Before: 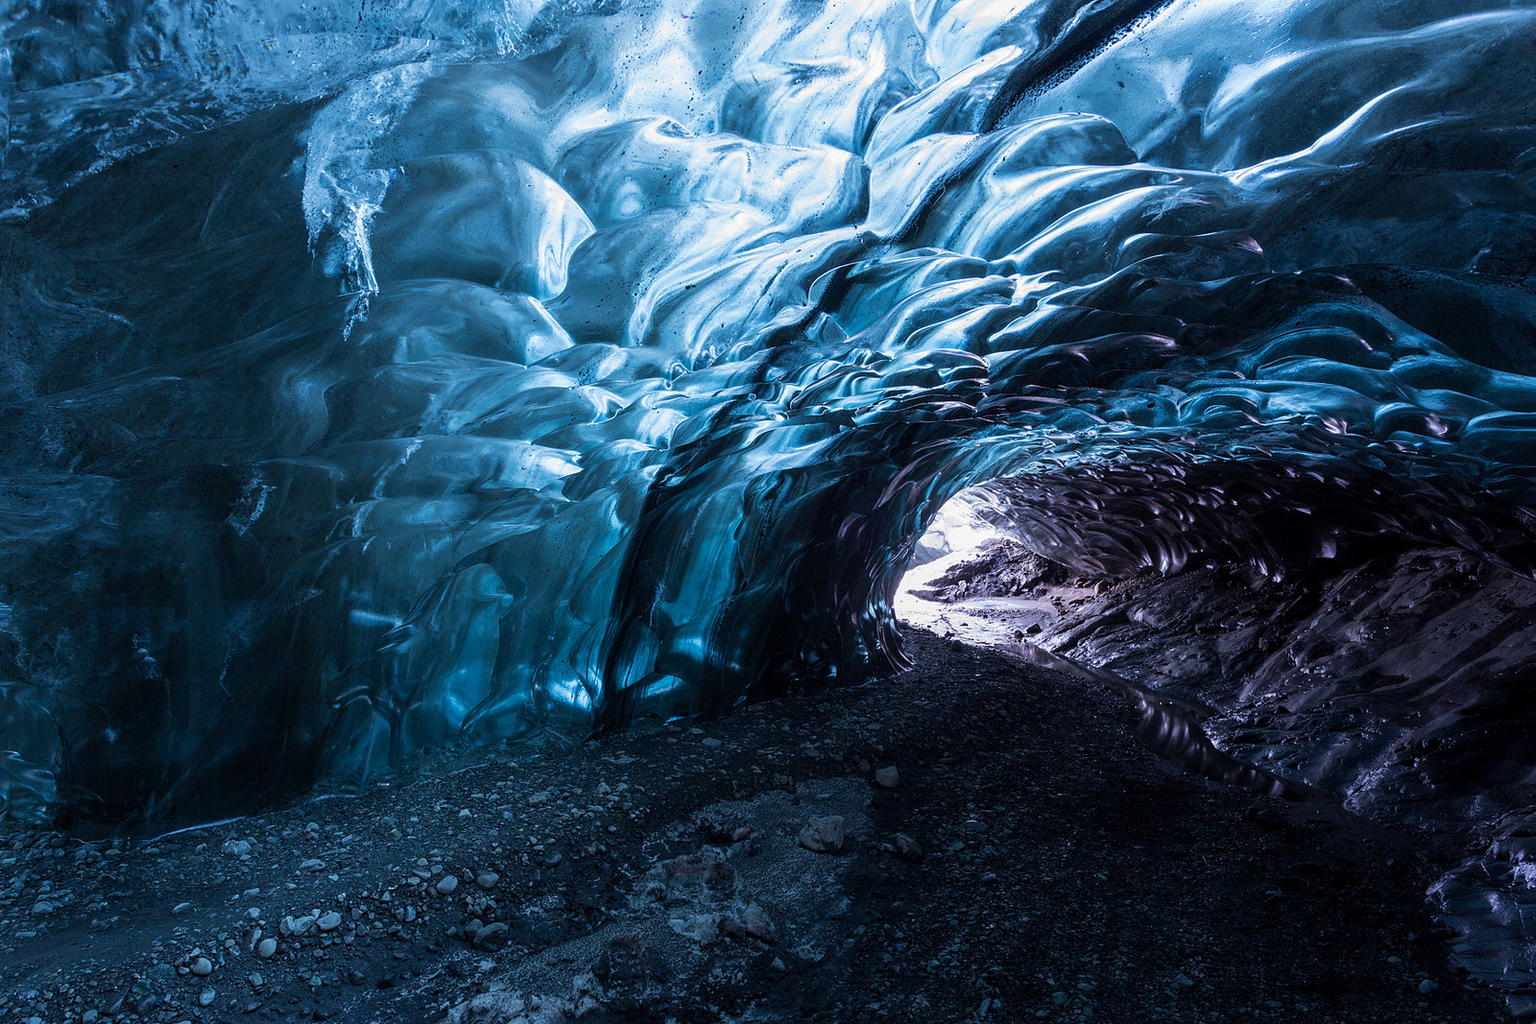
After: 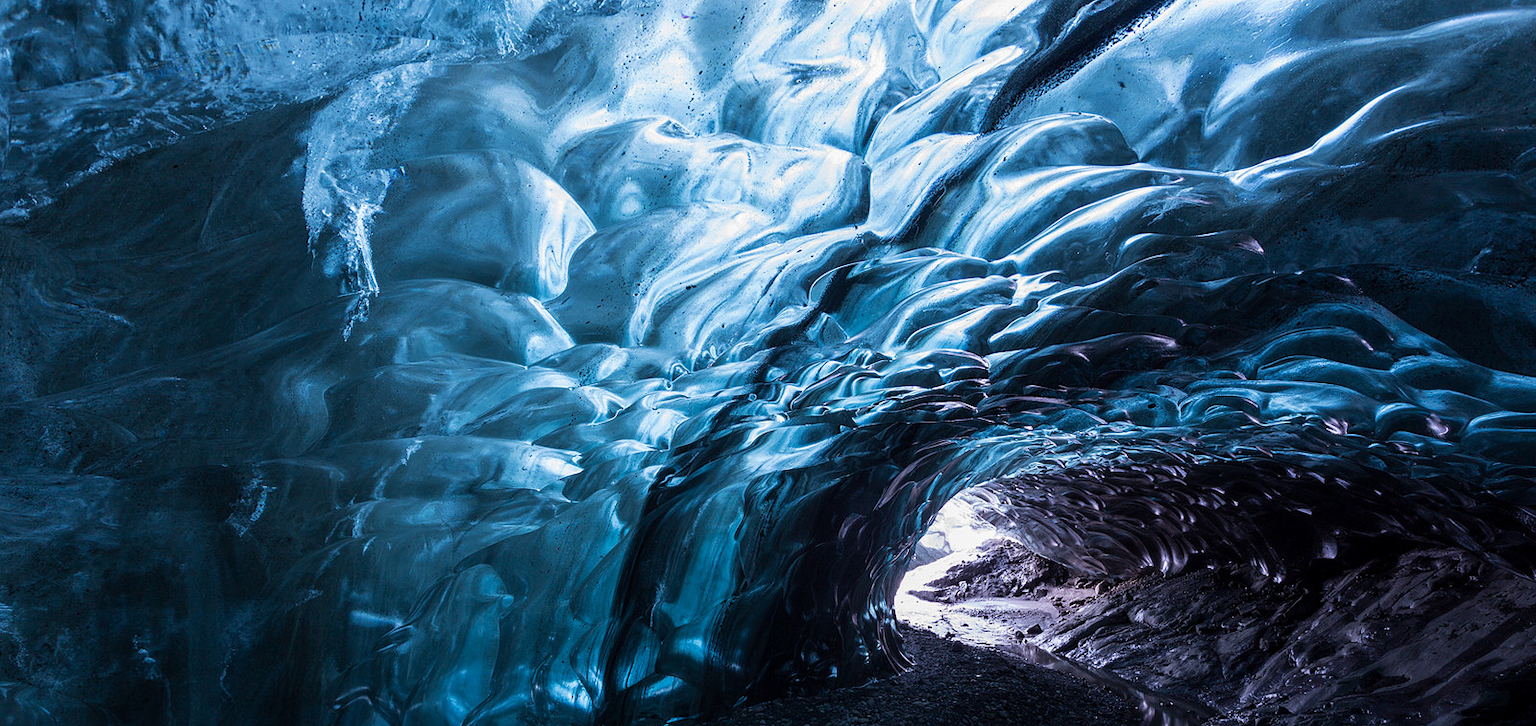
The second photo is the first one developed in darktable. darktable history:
crop: right 0.001%, bottom 29.093%
